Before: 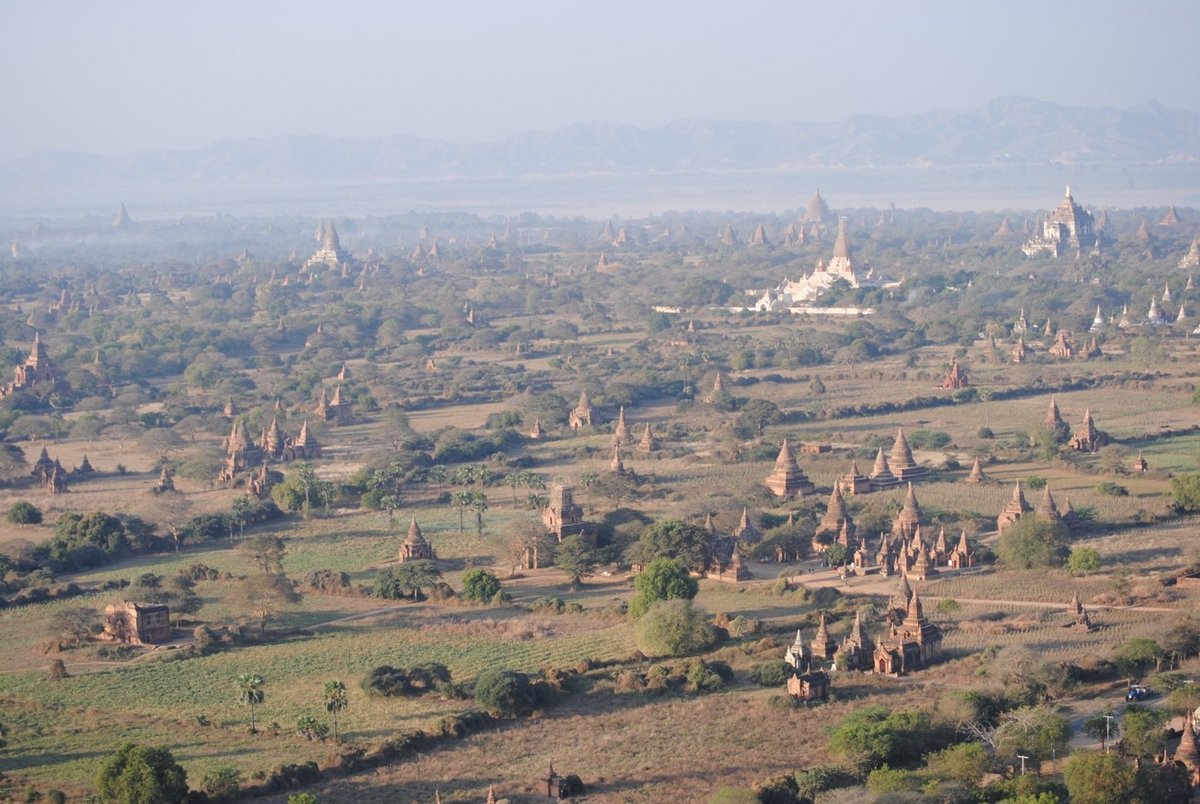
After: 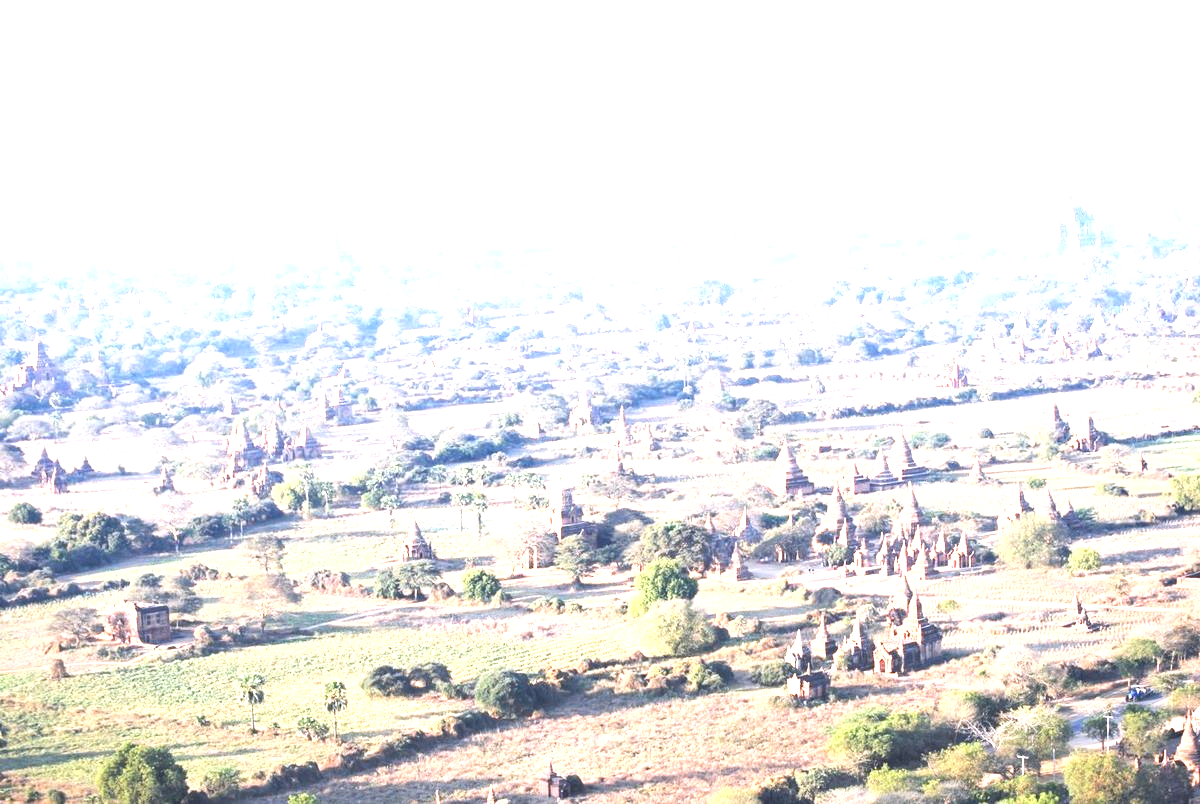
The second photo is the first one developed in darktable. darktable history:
levels: levels [0.073, 0.497, 0.972]
color calibration: illuminant as shot in camera, x 0.358, y 0.373, temperature 4628.91 K
white balance: emerald 1
exposure: exposure 2.003 EV, compensate highlight preservation false
shadows and highlights: shadows 37.27, highlights -28.18, soften with gaussian
